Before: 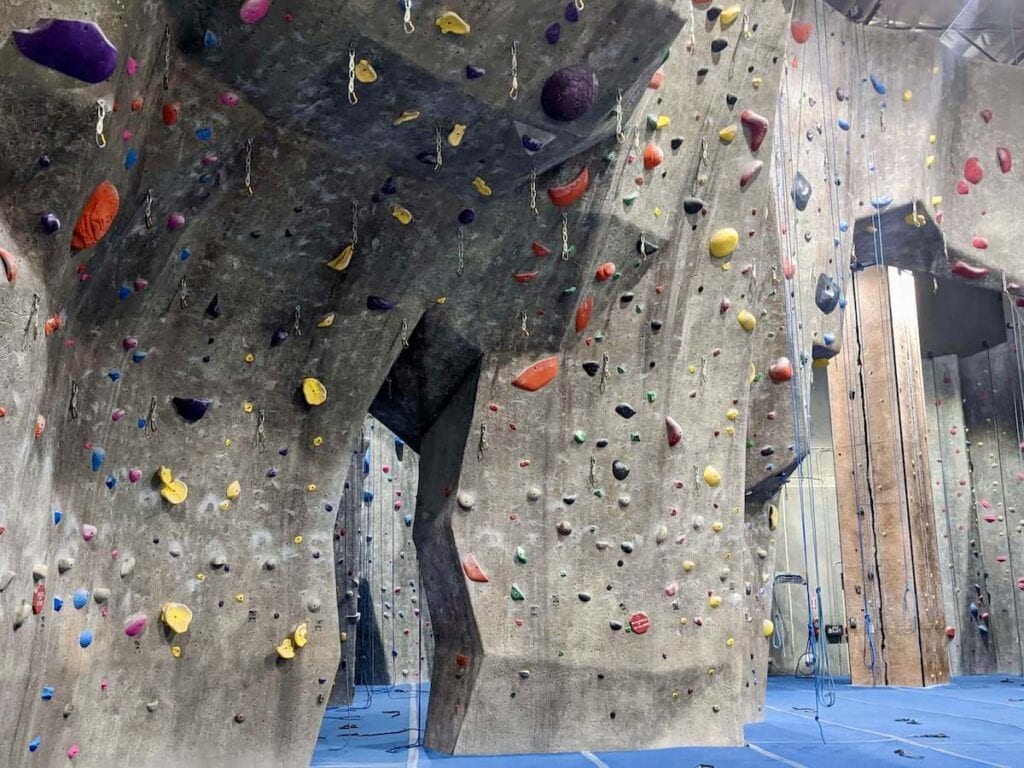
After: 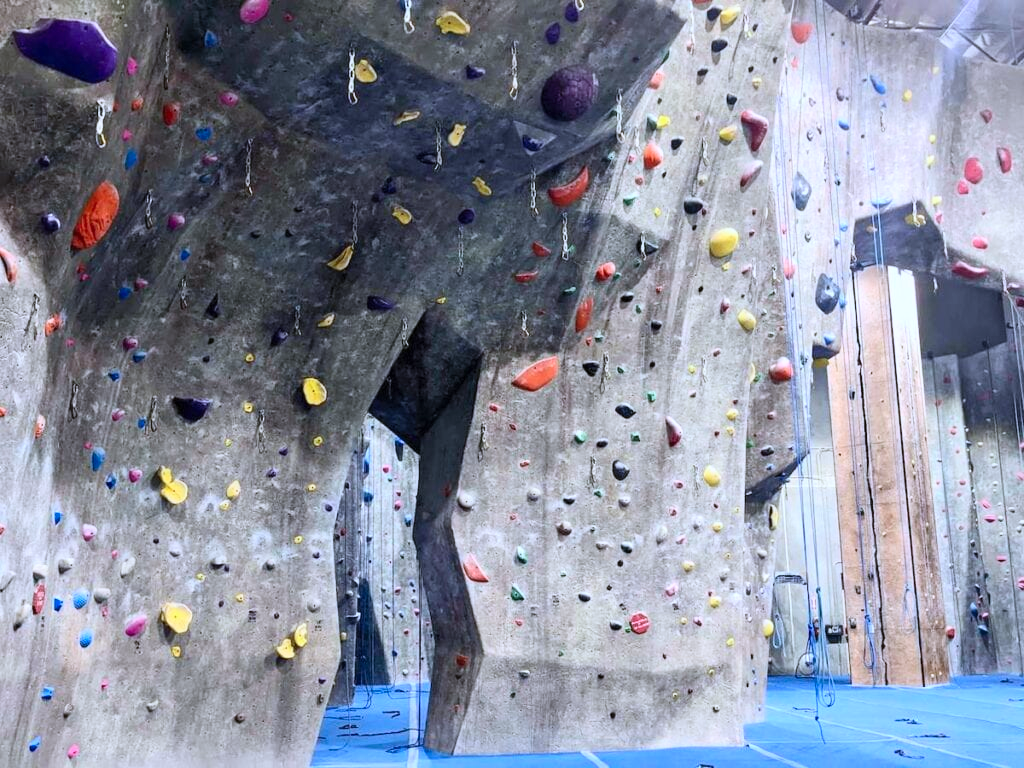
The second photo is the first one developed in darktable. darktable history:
color calibration: illuminant as shot in camera, x 0.37, y 0.382, temperature 4315.43 K
contrast brightness saturation: contrast 0.2, brightness 0.165, saturation 0.225
exposure: compensate exposure bias true, compensate highlight preservation false
